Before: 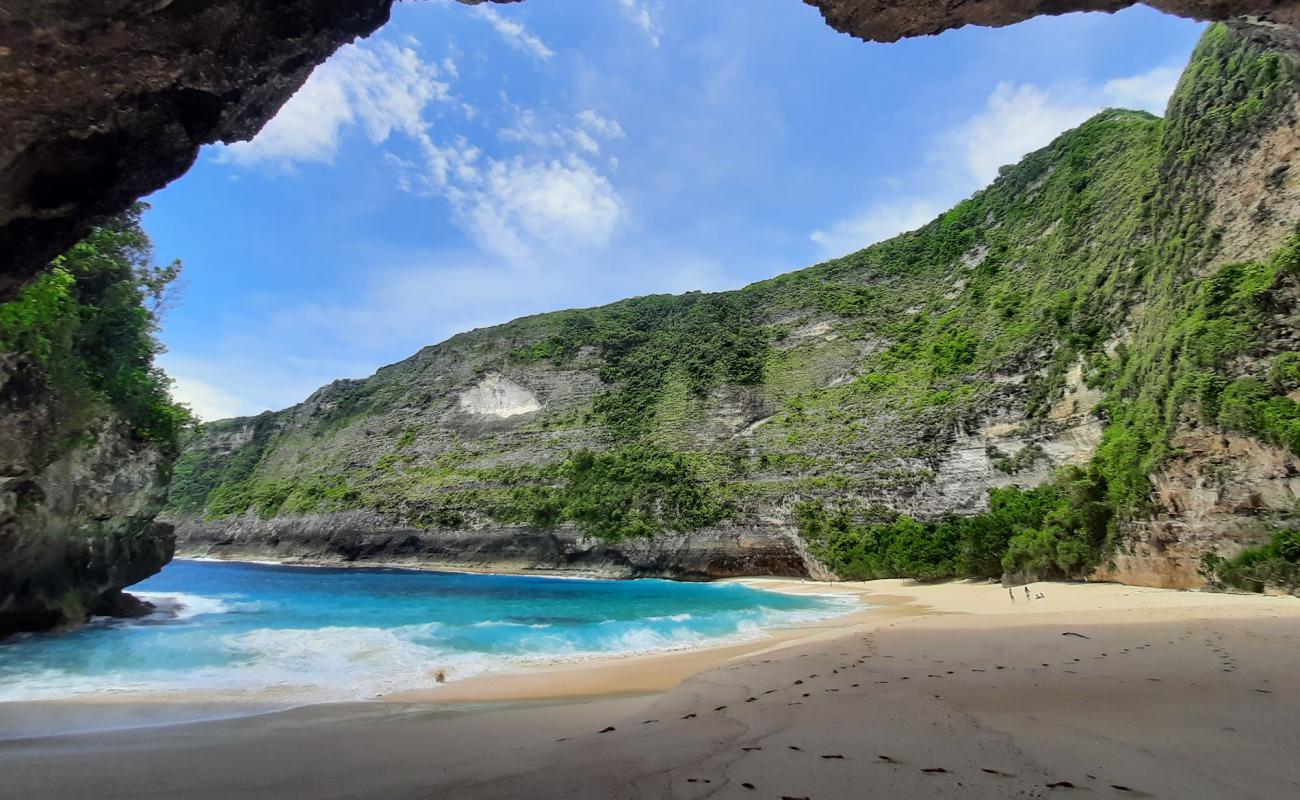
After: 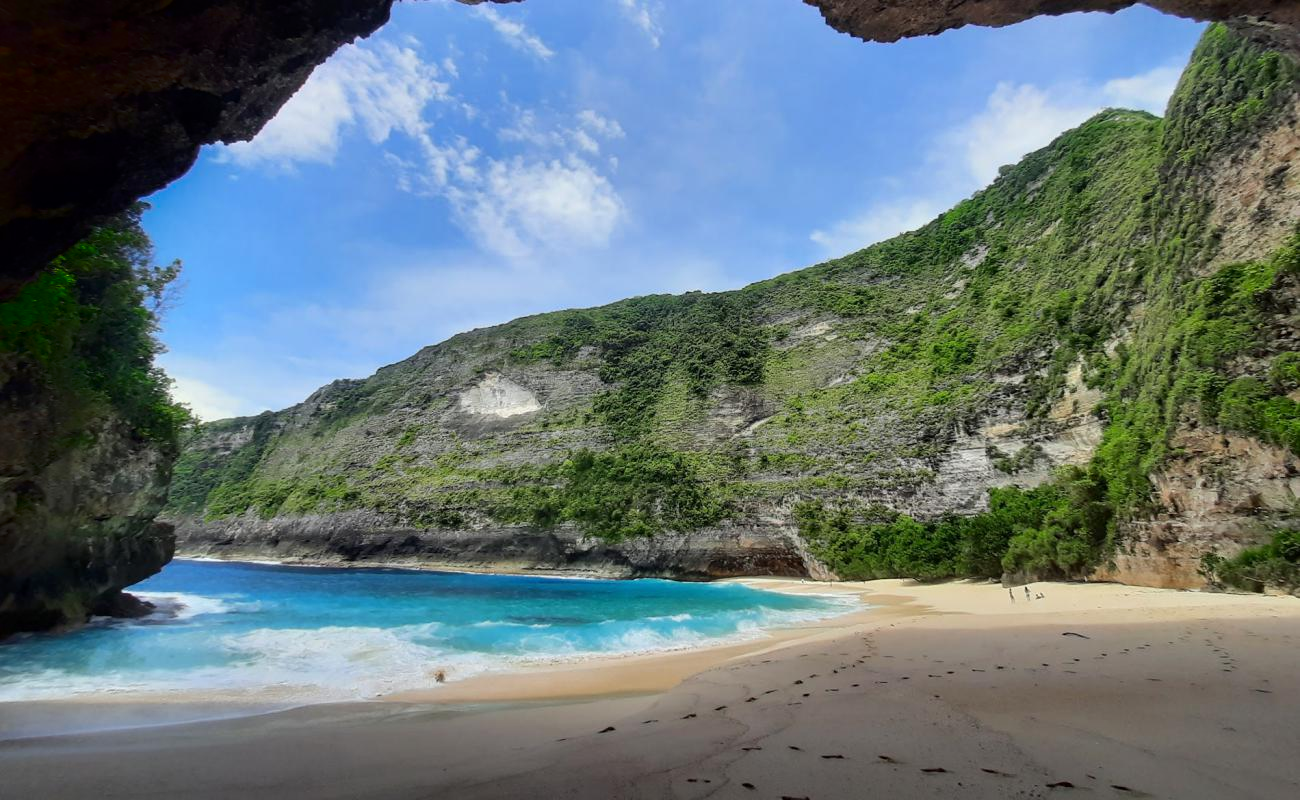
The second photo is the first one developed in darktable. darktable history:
shadows and highlights: shadows -87.17, highlights -37.07, soften with gaussian
